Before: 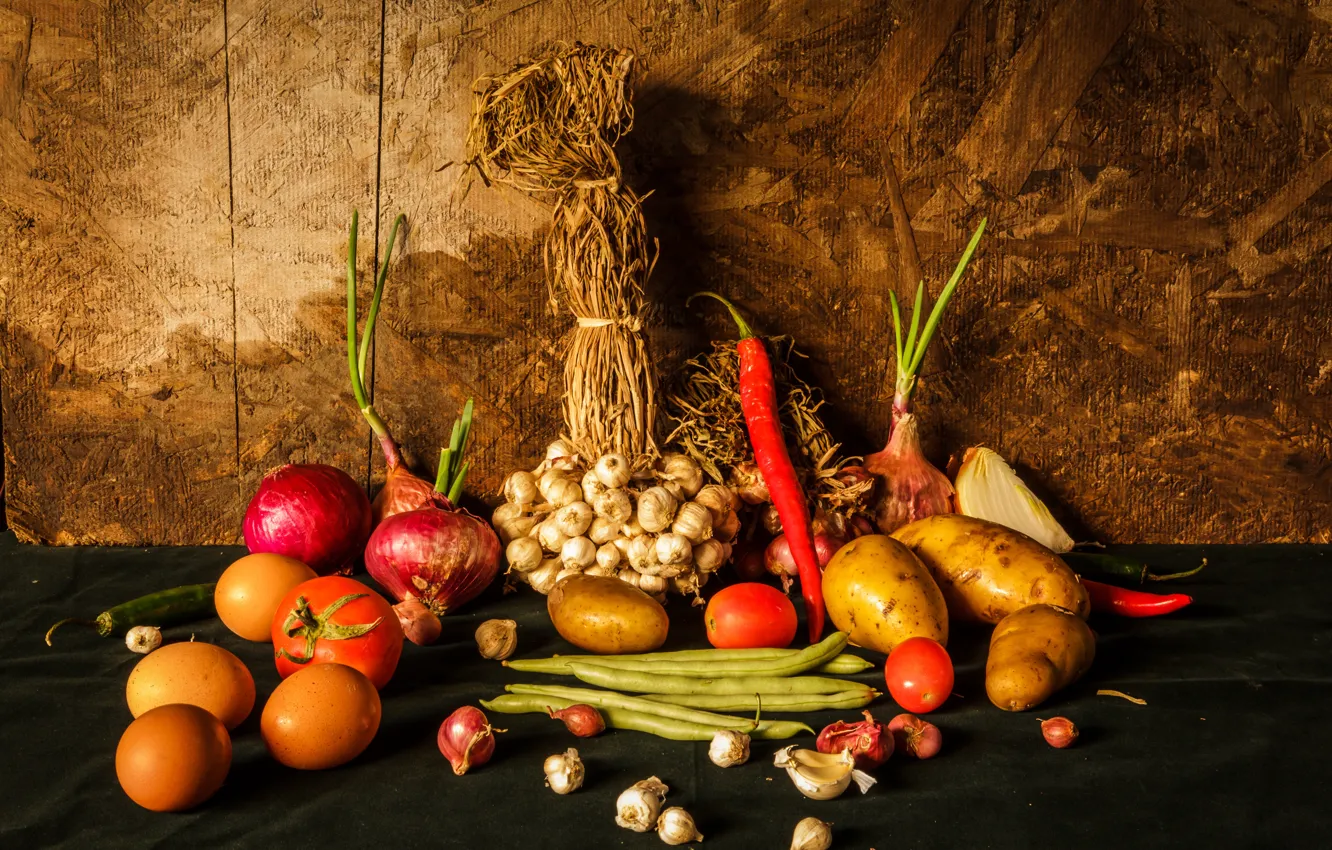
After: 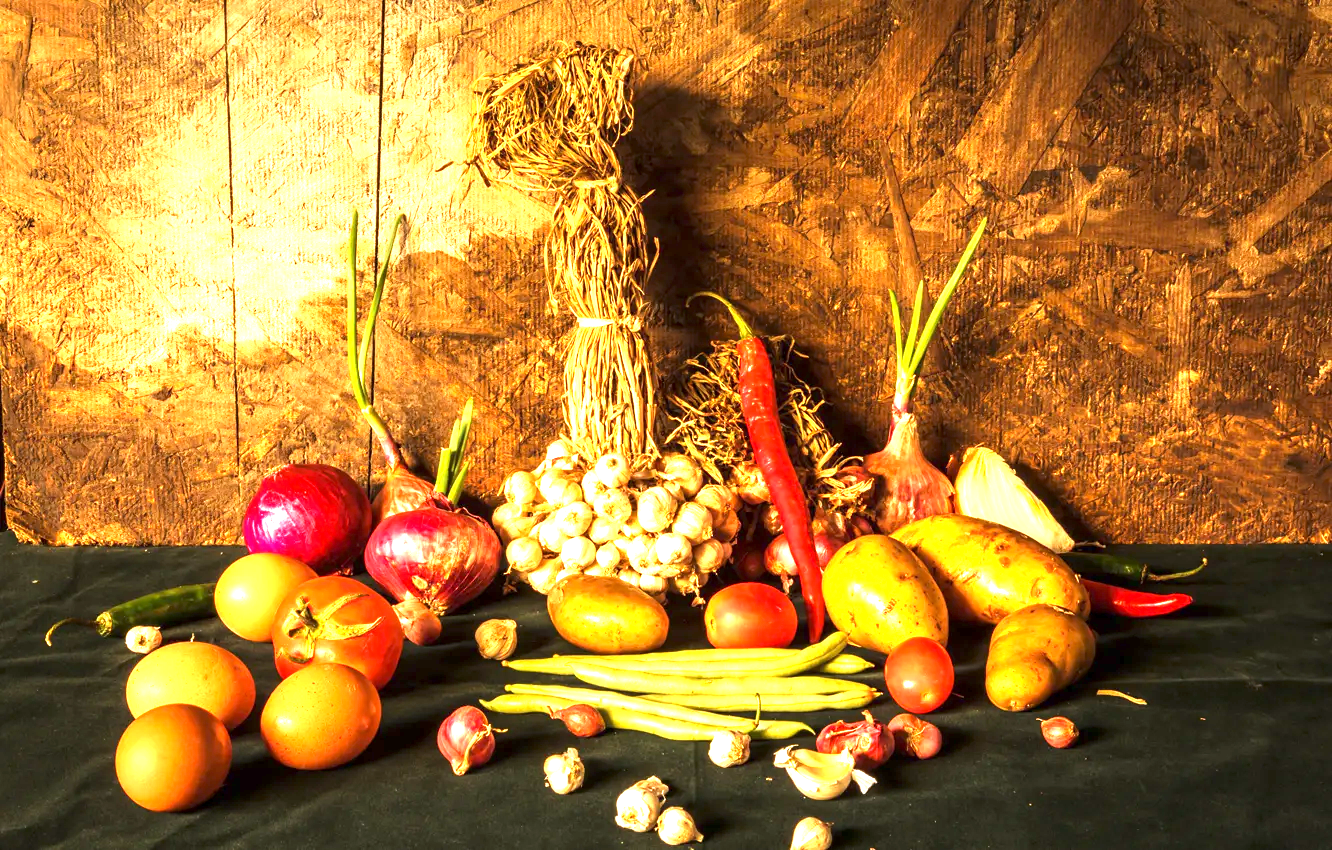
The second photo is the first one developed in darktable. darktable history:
exposure: exposure 1.995 EV, compensate exposure bias true, compensate highlight preservation false
levels: mode automatic, levels [0, 0.476, 0.951]
